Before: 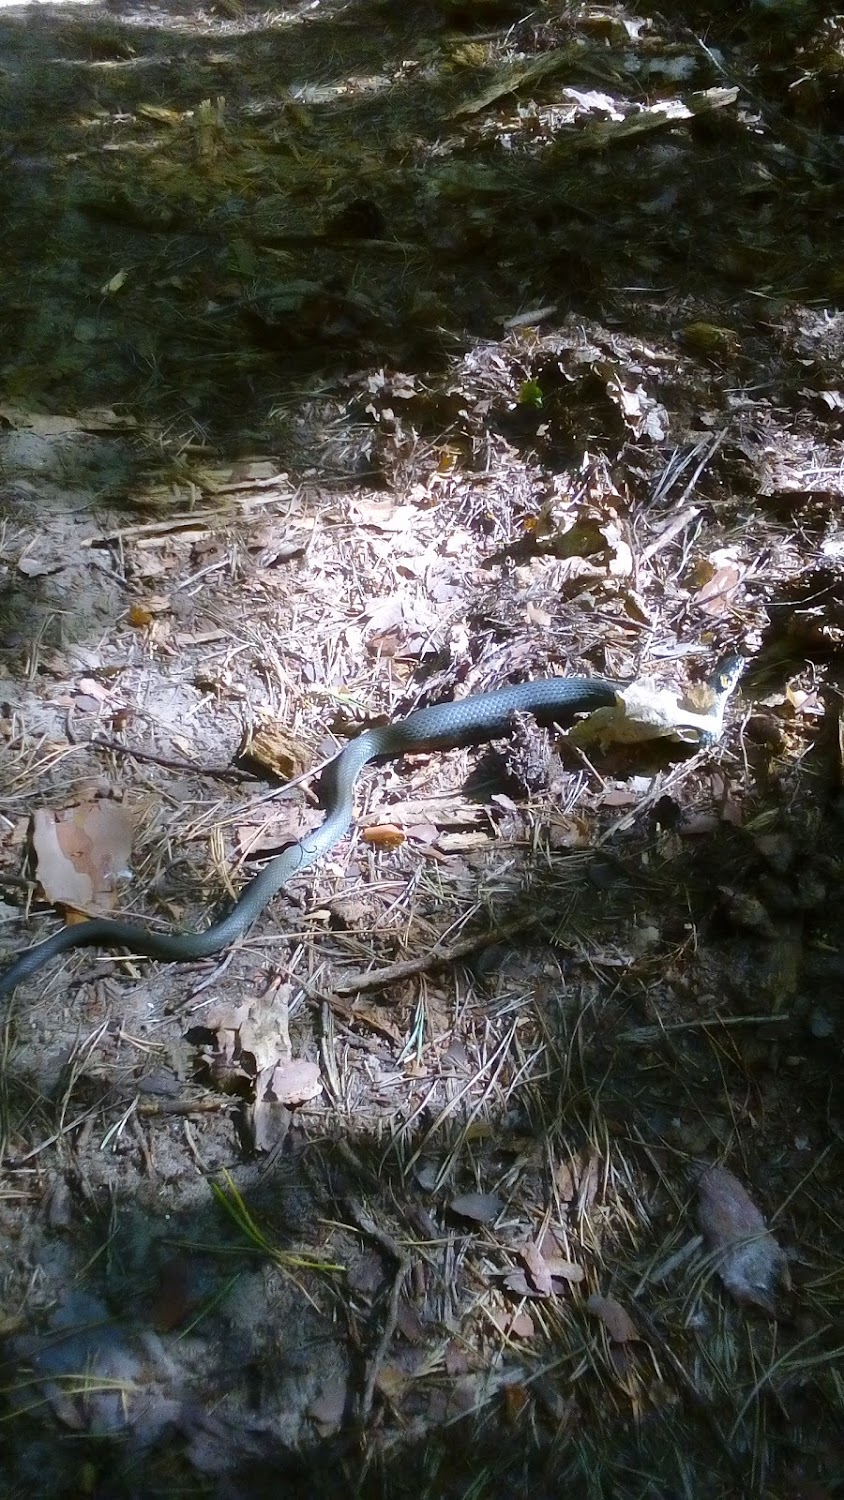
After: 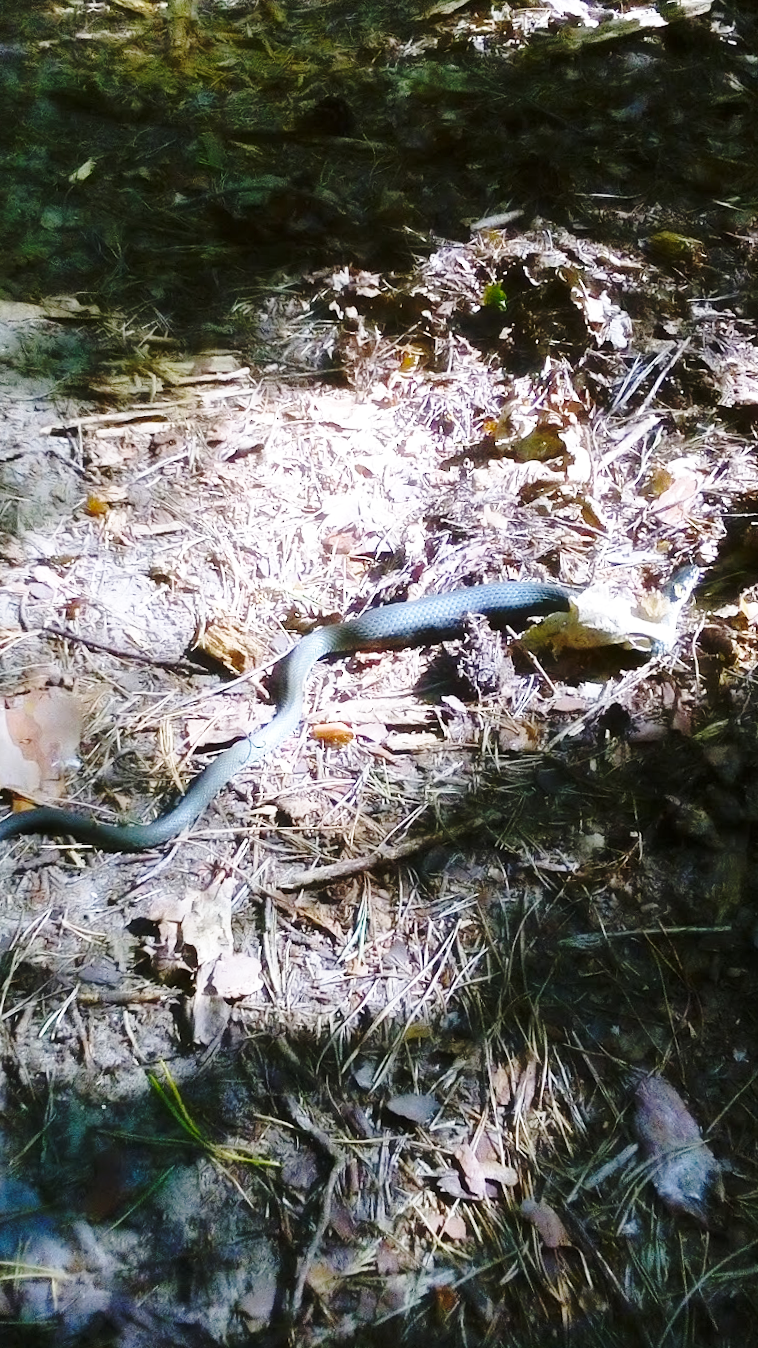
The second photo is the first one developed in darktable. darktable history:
crop and rotate: angle -1.96°, left 3.097%, top 4.154%, right 1.586%, bottom 0.529%
base curve: curves: ch0 [(0, 0) (0.032, 0.037) (0.105, 0.228) (0.435, 0.76) (0.856, 0.983) (1, 1)], preserve colors none
